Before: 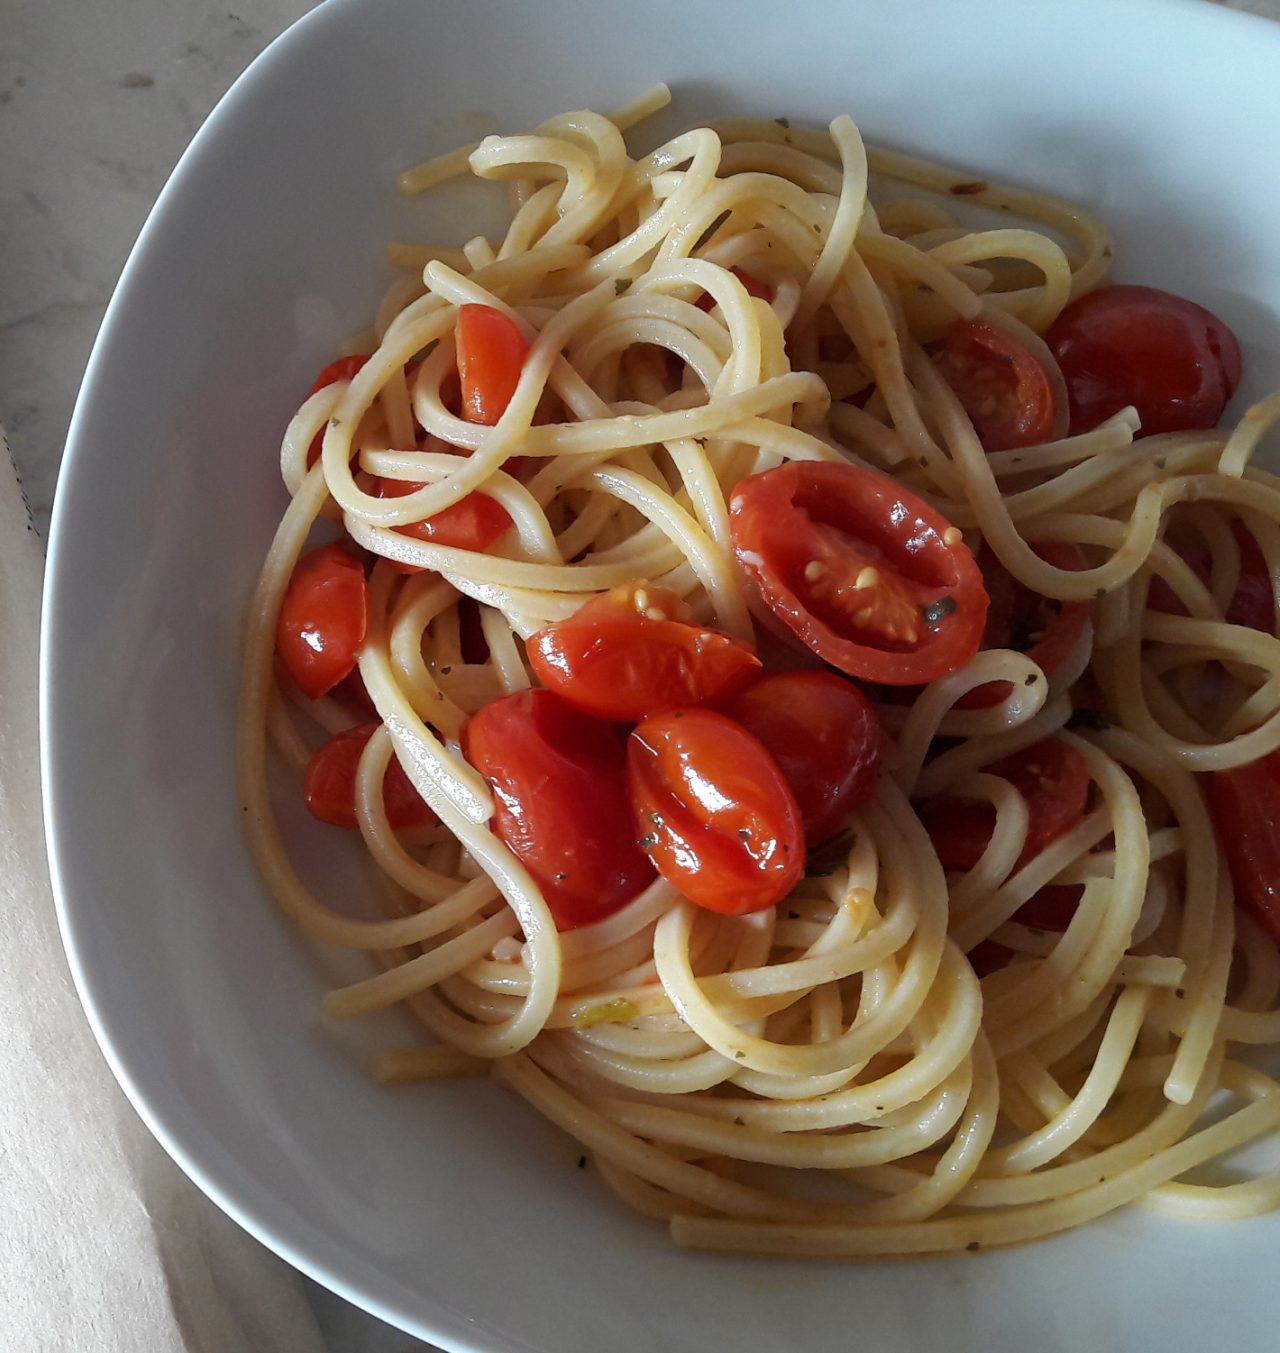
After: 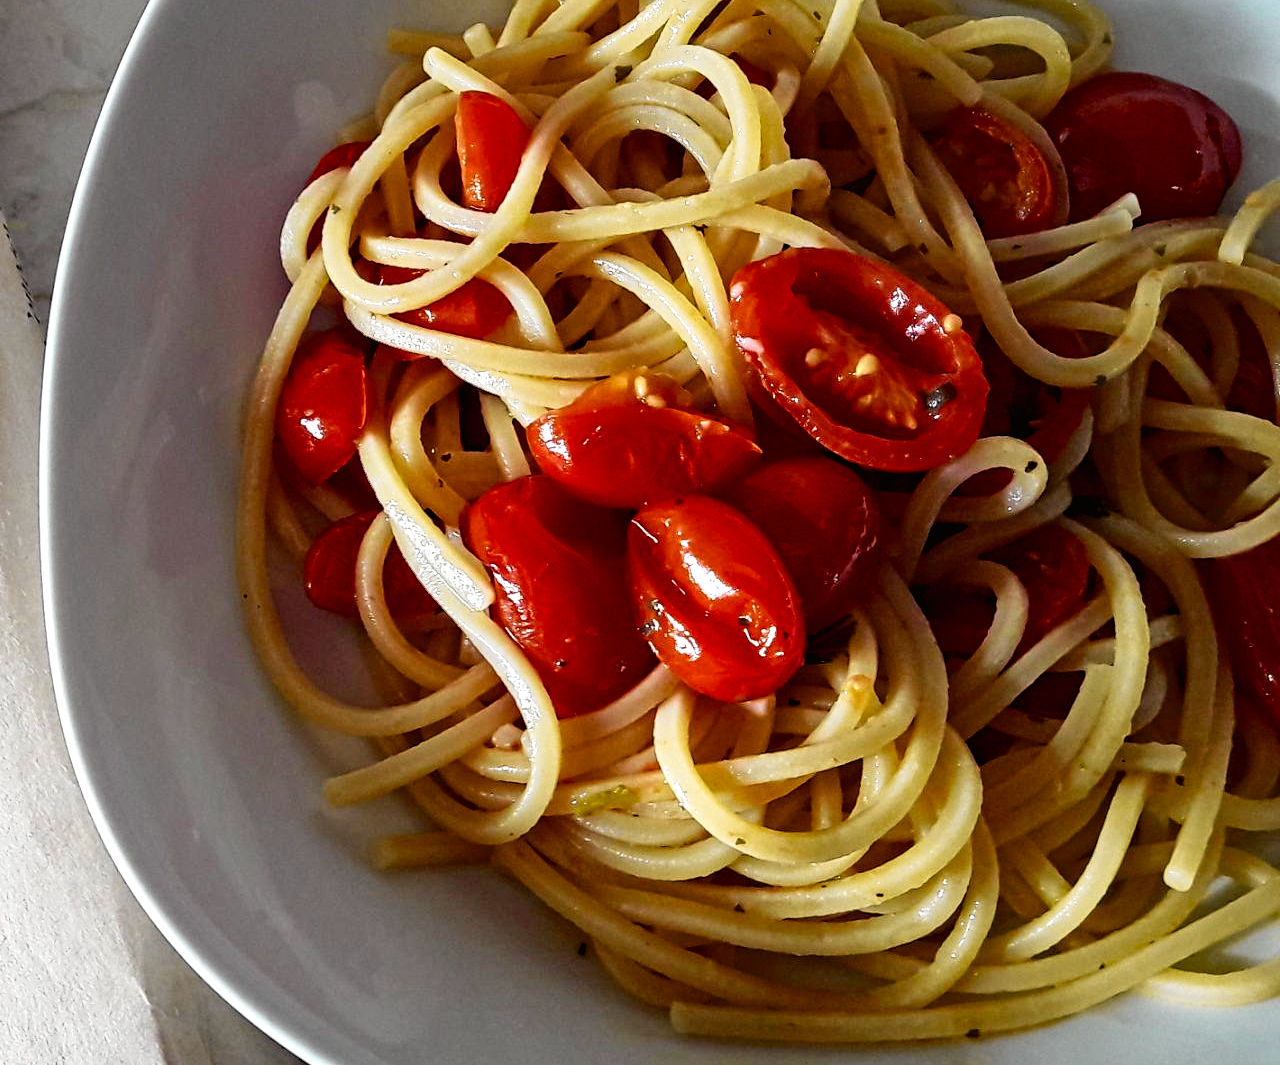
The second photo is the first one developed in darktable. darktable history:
crop and rotate: top 15.774%, bottom 5.506%
tone curve: curves: ch0 [(0, 0.008) (0.107, 0.083) (0.283, 0.287) (0.461, 0.498) (0.64, 0.691) (0.822, 0.869) (0.998, 0.978)]; ch1 [(0, 0) (0.323, 0.339) (0.438, 0.422) (0.473, 0.487) (0.502, 0.502) (0.527, 0.53) (0.561, 0.583) (0.608, 0.629) (0.669, 0.704) (0.859, 0.899) (1, 1)]; ch2 [(0, 0) (0.33, 0.347) (0.421, 0.456) (0.473, 0.498) (0.502, 0.504) (0.522, 0.524) (0.549, 0.567) (0.585, 0.627) (0.676, 0.724) (1, 1)], color space Lab, independent channels, preserve colors none
contrast equalizer: octaves 7, y [[0.5, 0.542, 0.583, 0.625, 0.667, 0.708], [0.5 ×6], [0.5 ×6], [0 ×6], [0 ×6]]
color balance rgb: linear chroma grading › shadows -8%, linear chroma grading › global chroma 10%, perceptual saturation grading › global saturation 2%, perceptual saturation grading › highlights -2%, perceptual saturation grading › mid-tones 4%, perceptual saturation grading › shadows 8%, perceptual brilliance grading › global brilliance 2%, perceptual brilliance grading › highlights -4%, global vibrance 16%, saturation formula JzAzBz (2021)
velvia: on, module defaults
